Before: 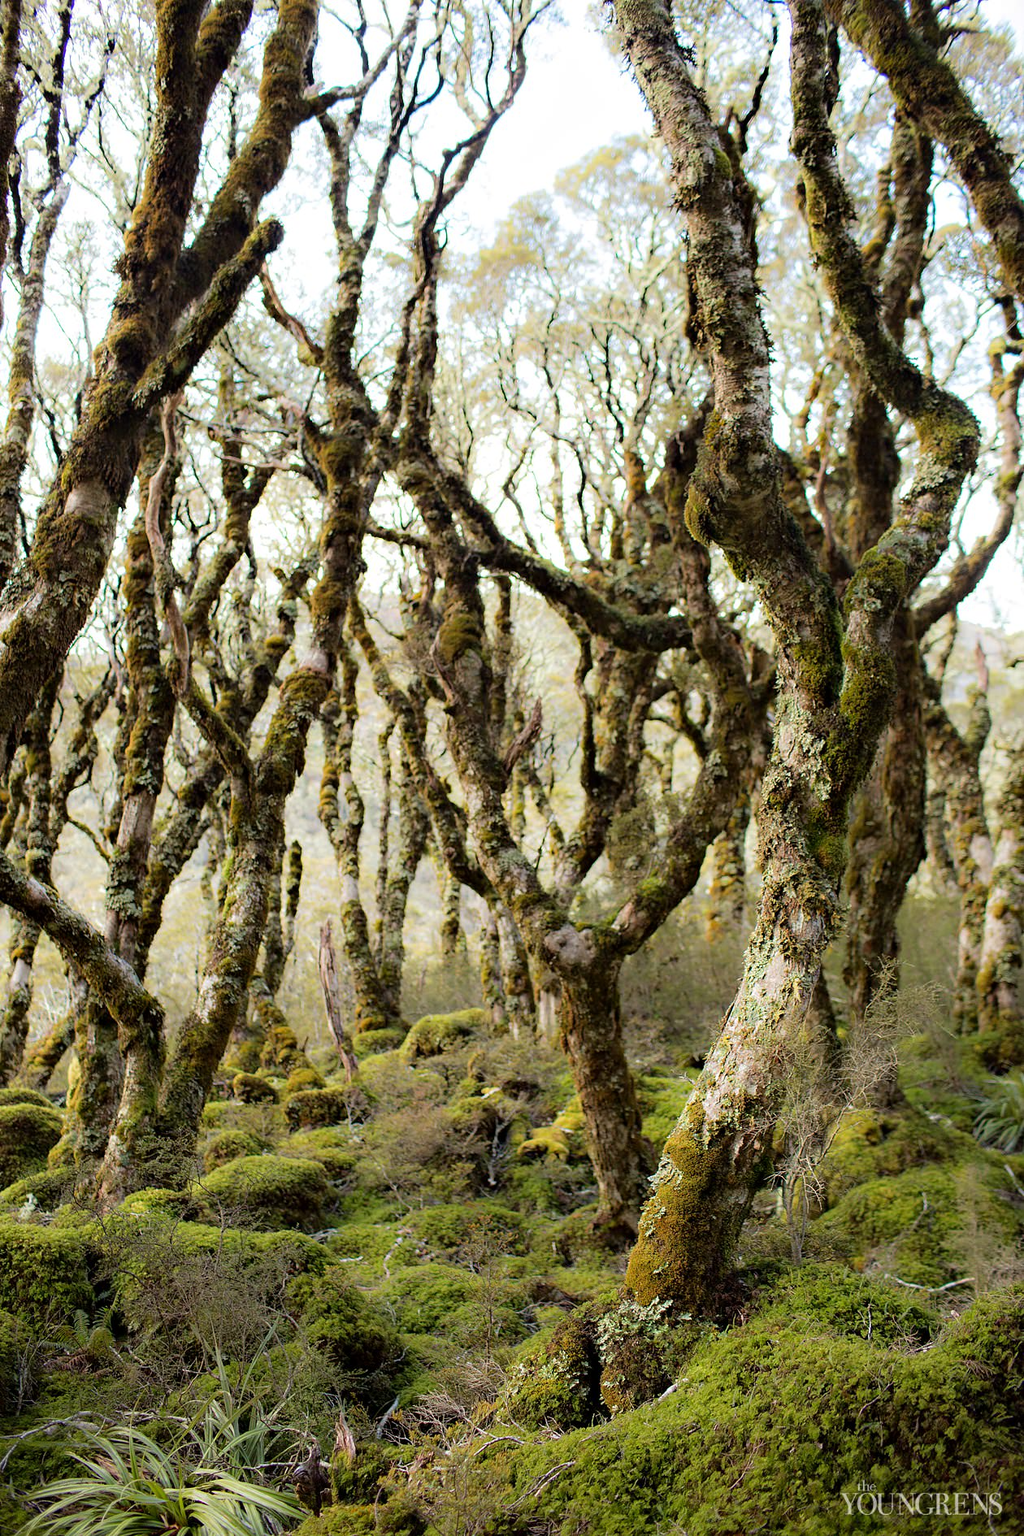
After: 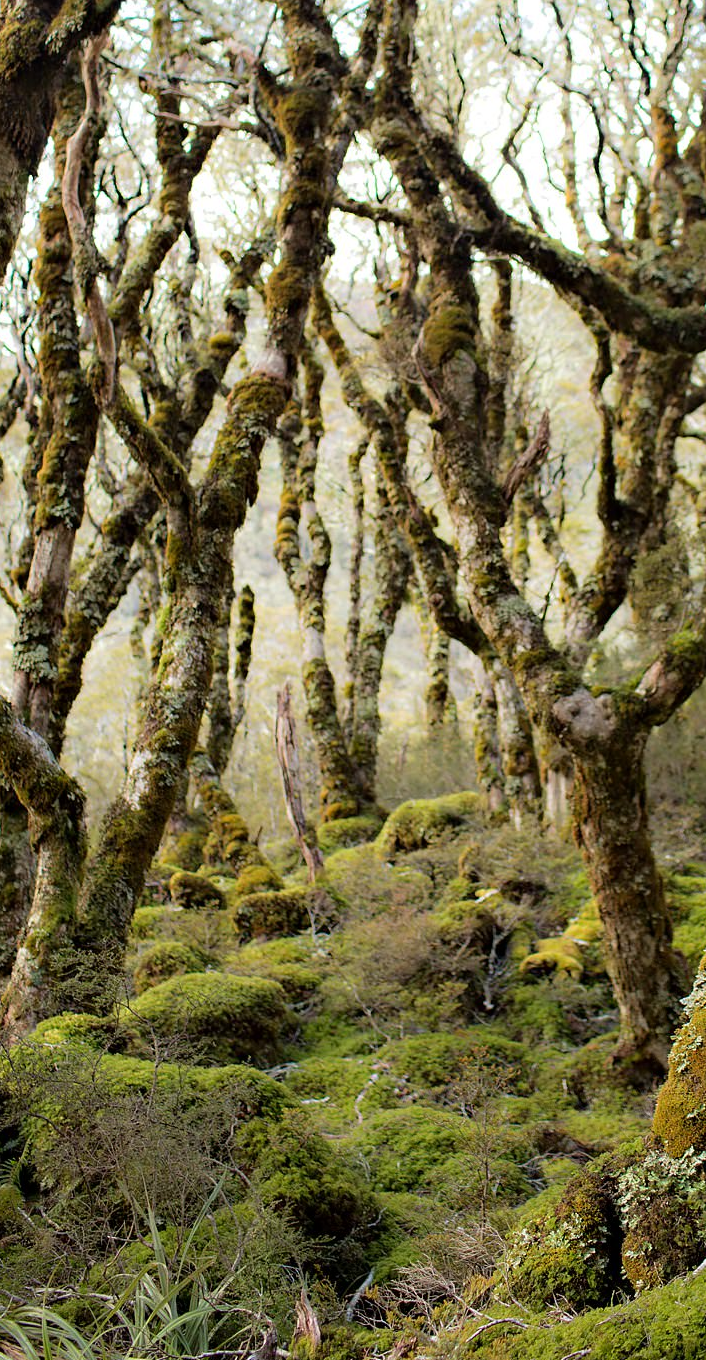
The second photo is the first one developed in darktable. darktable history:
crop: left 9.334%, top 23.8%, right 34.626%, bottom 4.222%
